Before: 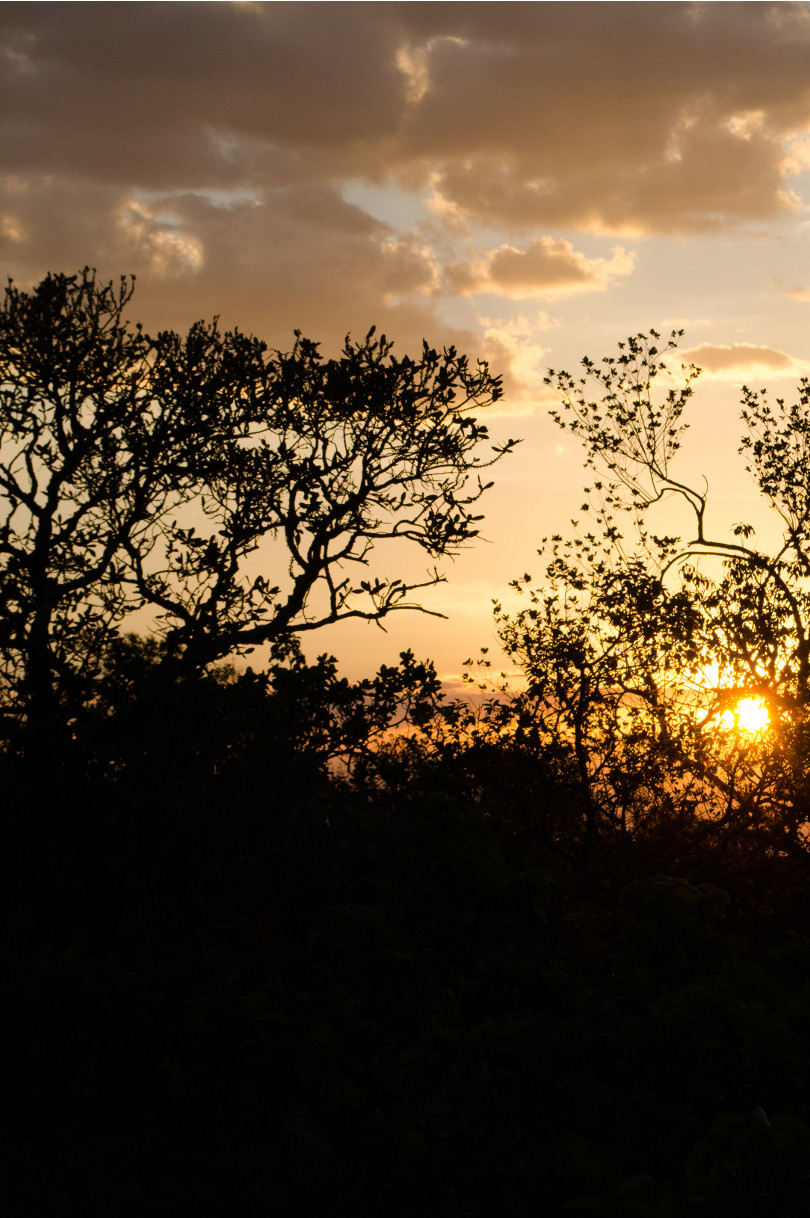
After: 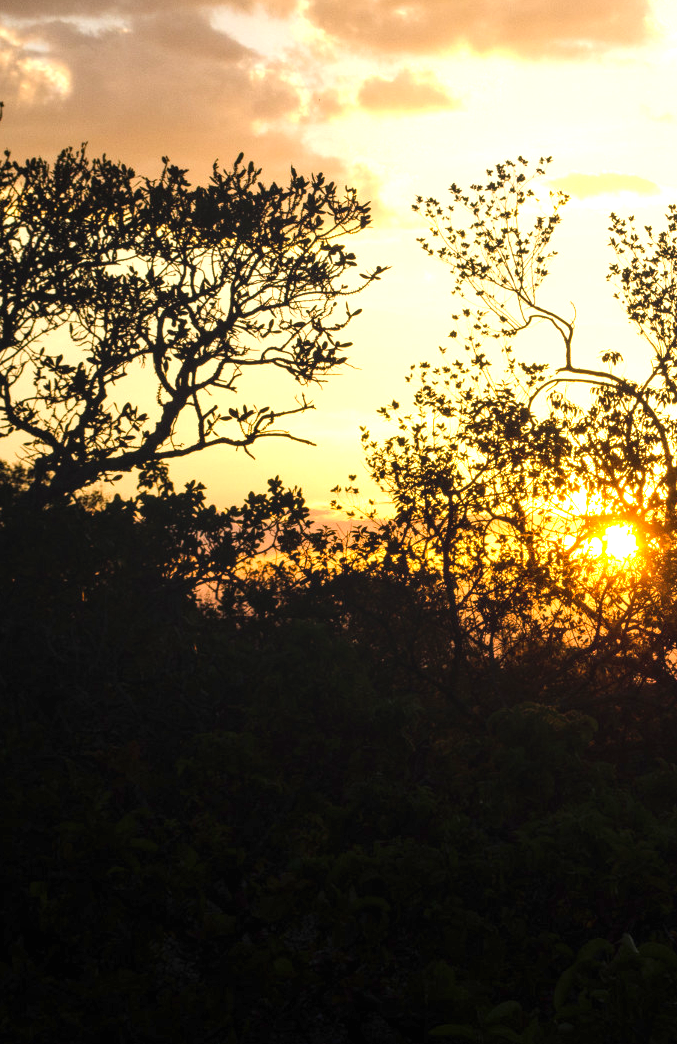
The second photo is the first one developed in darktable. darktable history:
exposure: black level correction 0, exposure 1.2 EV, compensate highlight preservation false
local contrast: detail 110%
crop: left 16.315%, top 14.246%
